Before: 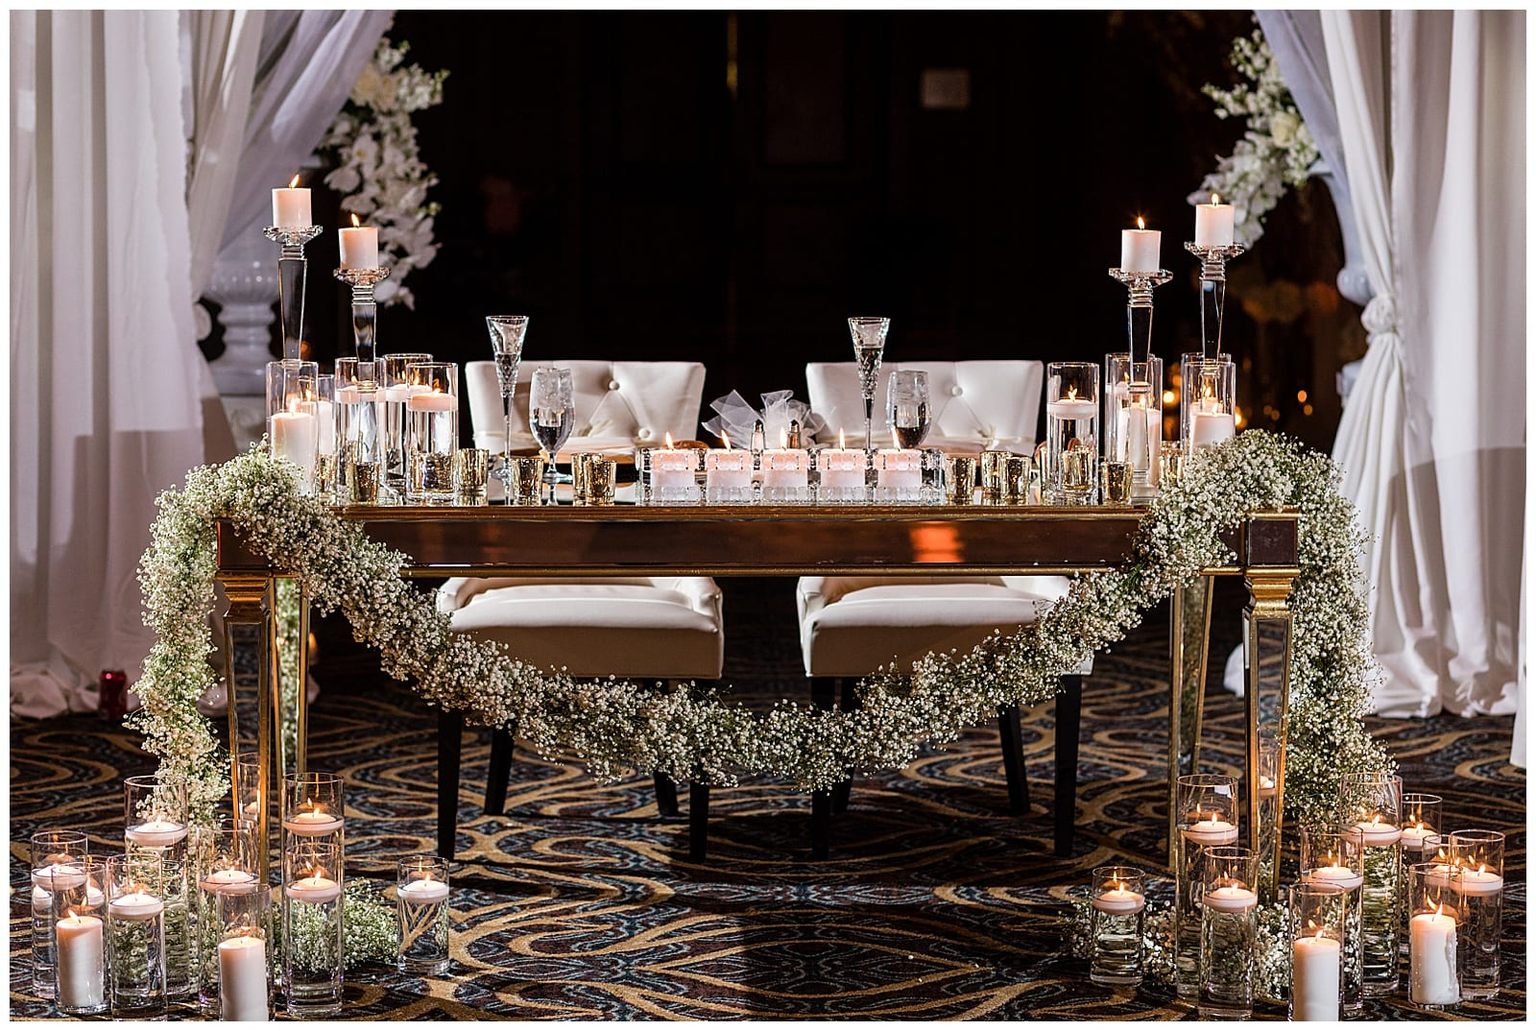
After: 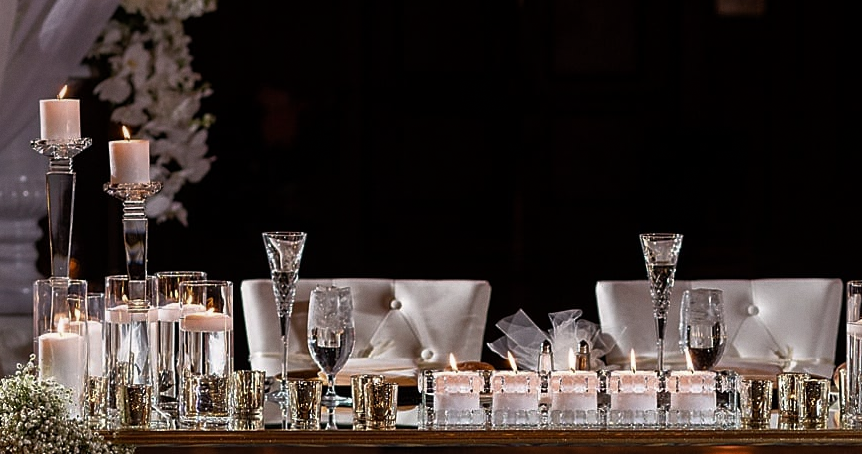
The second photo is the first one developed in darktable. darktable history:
crop: left 15.306%, top 9.065%, right 30.789%, bottom 48.638%
grain: coarseness 0.09 ISO, strength 10%
rgb curve: curves: ch0 [(0, 0) (0.415, 0.237) (1, 1)]
graduated density: density 0.38 EV, hardness 21%, rotation -6.11°, saturation 32%
